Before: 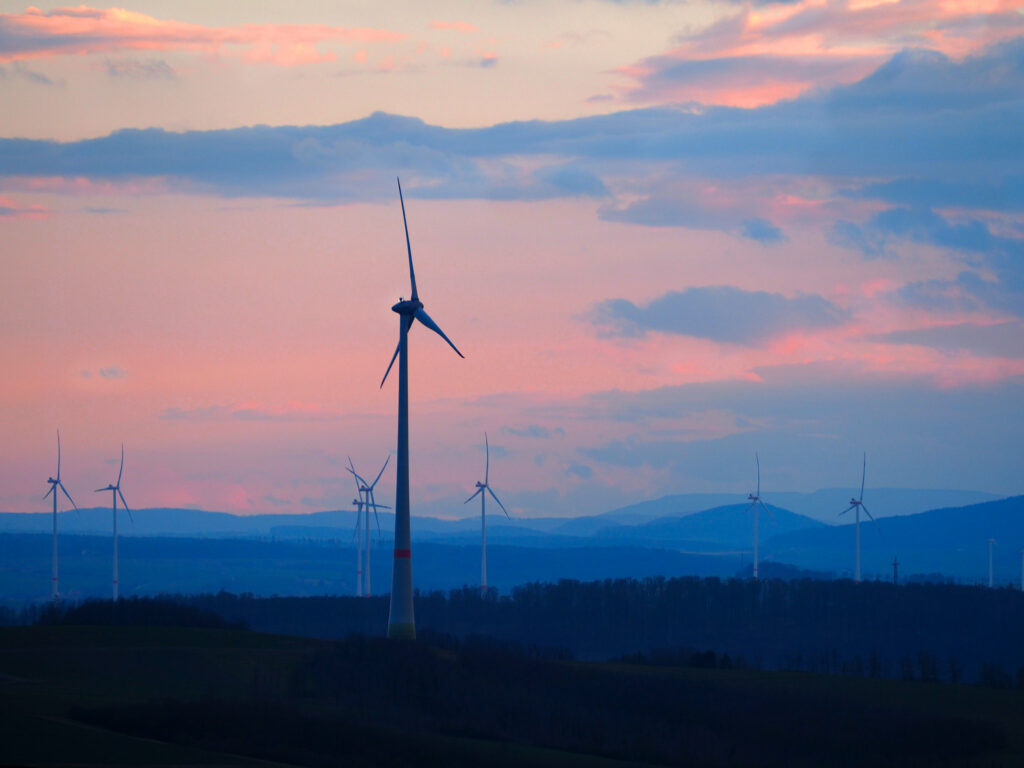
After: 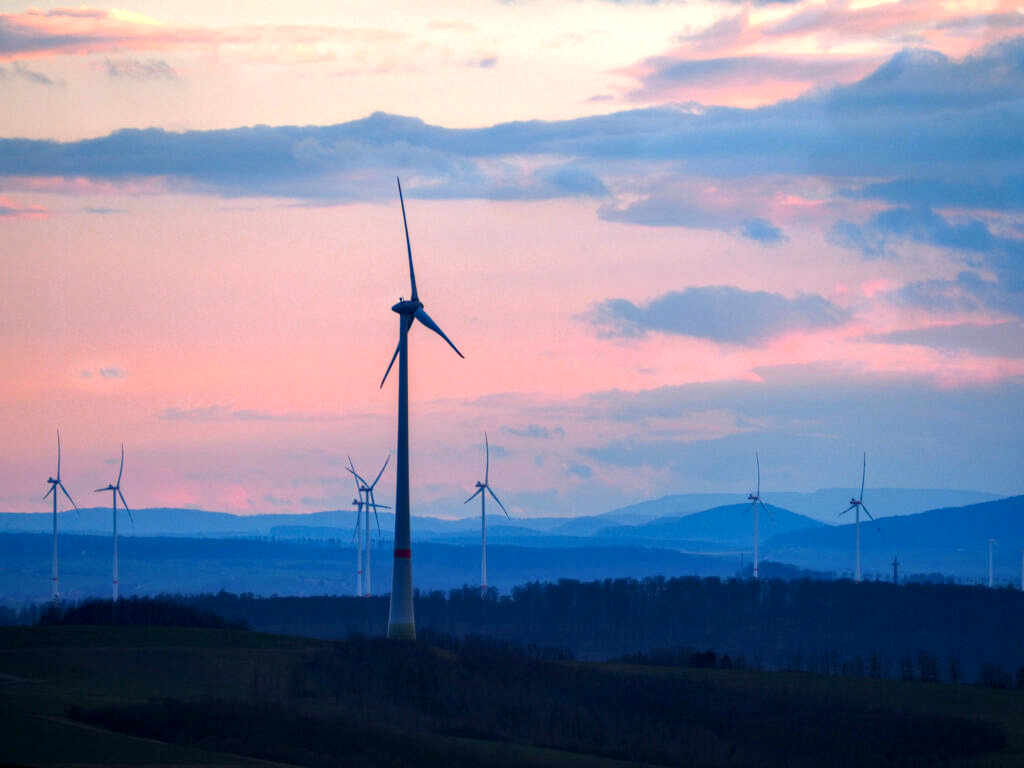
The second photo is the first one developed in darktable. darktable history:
local contrast: detail 150%
exposure: exposure 0.493 EV, compensate highlight preservation false
